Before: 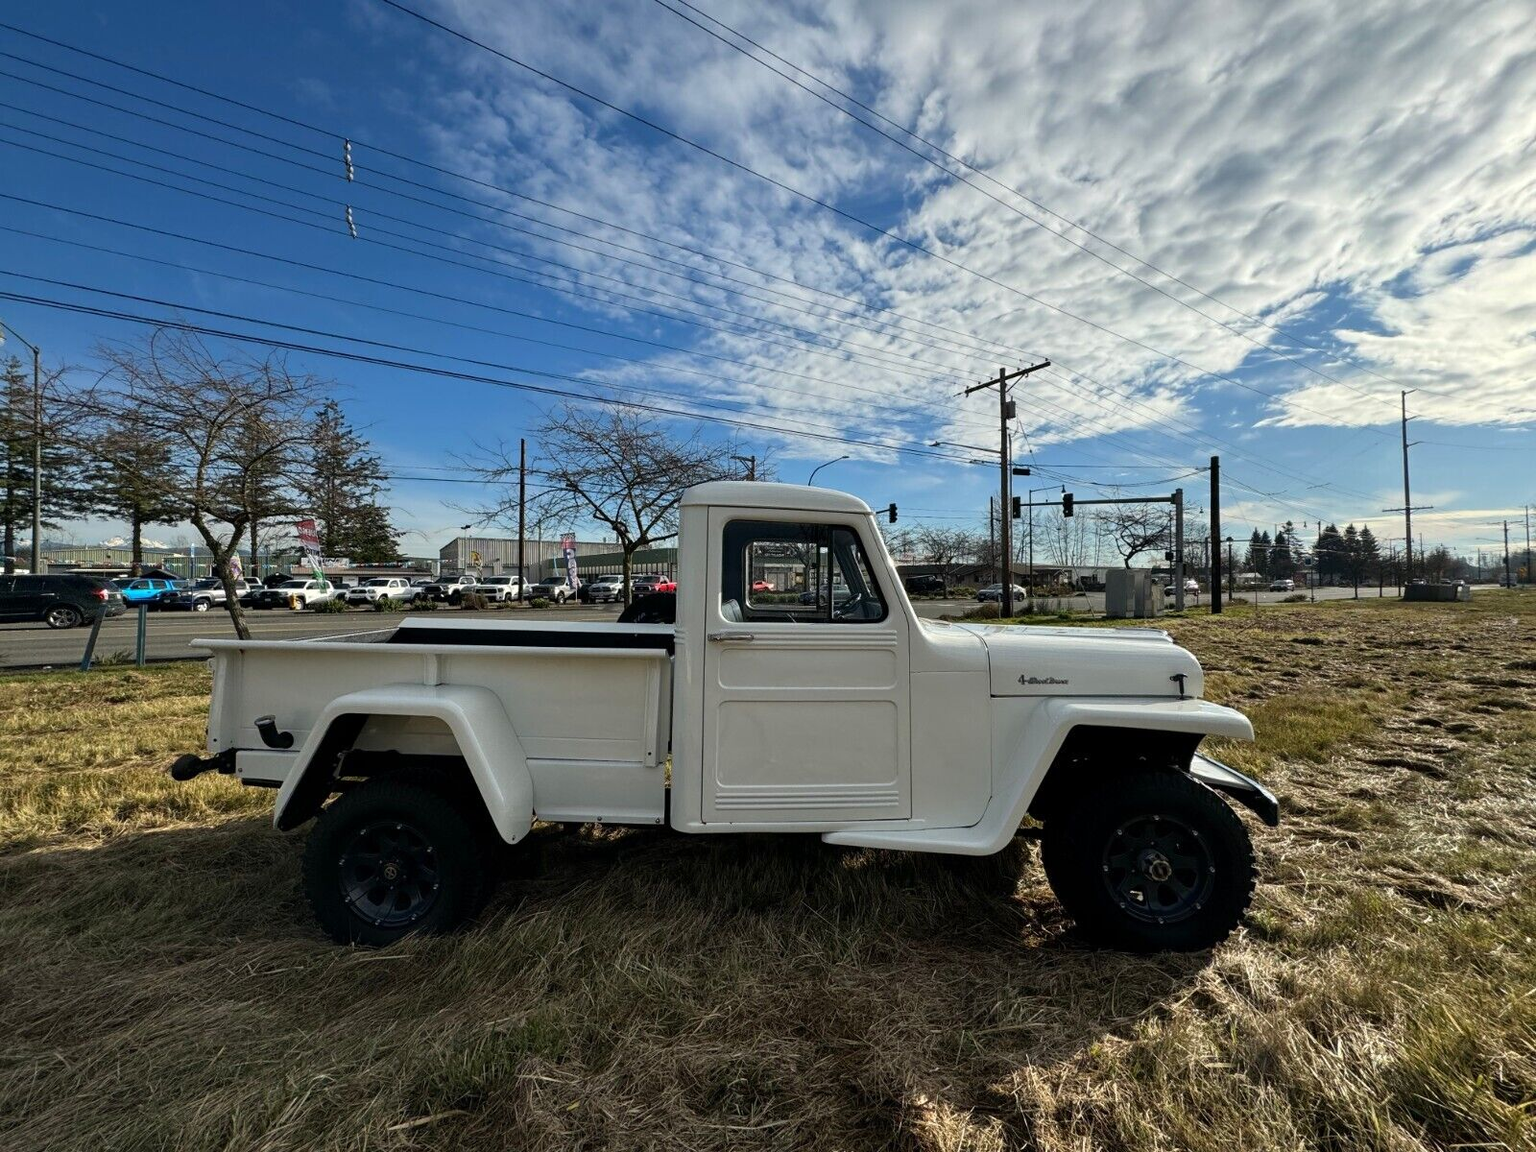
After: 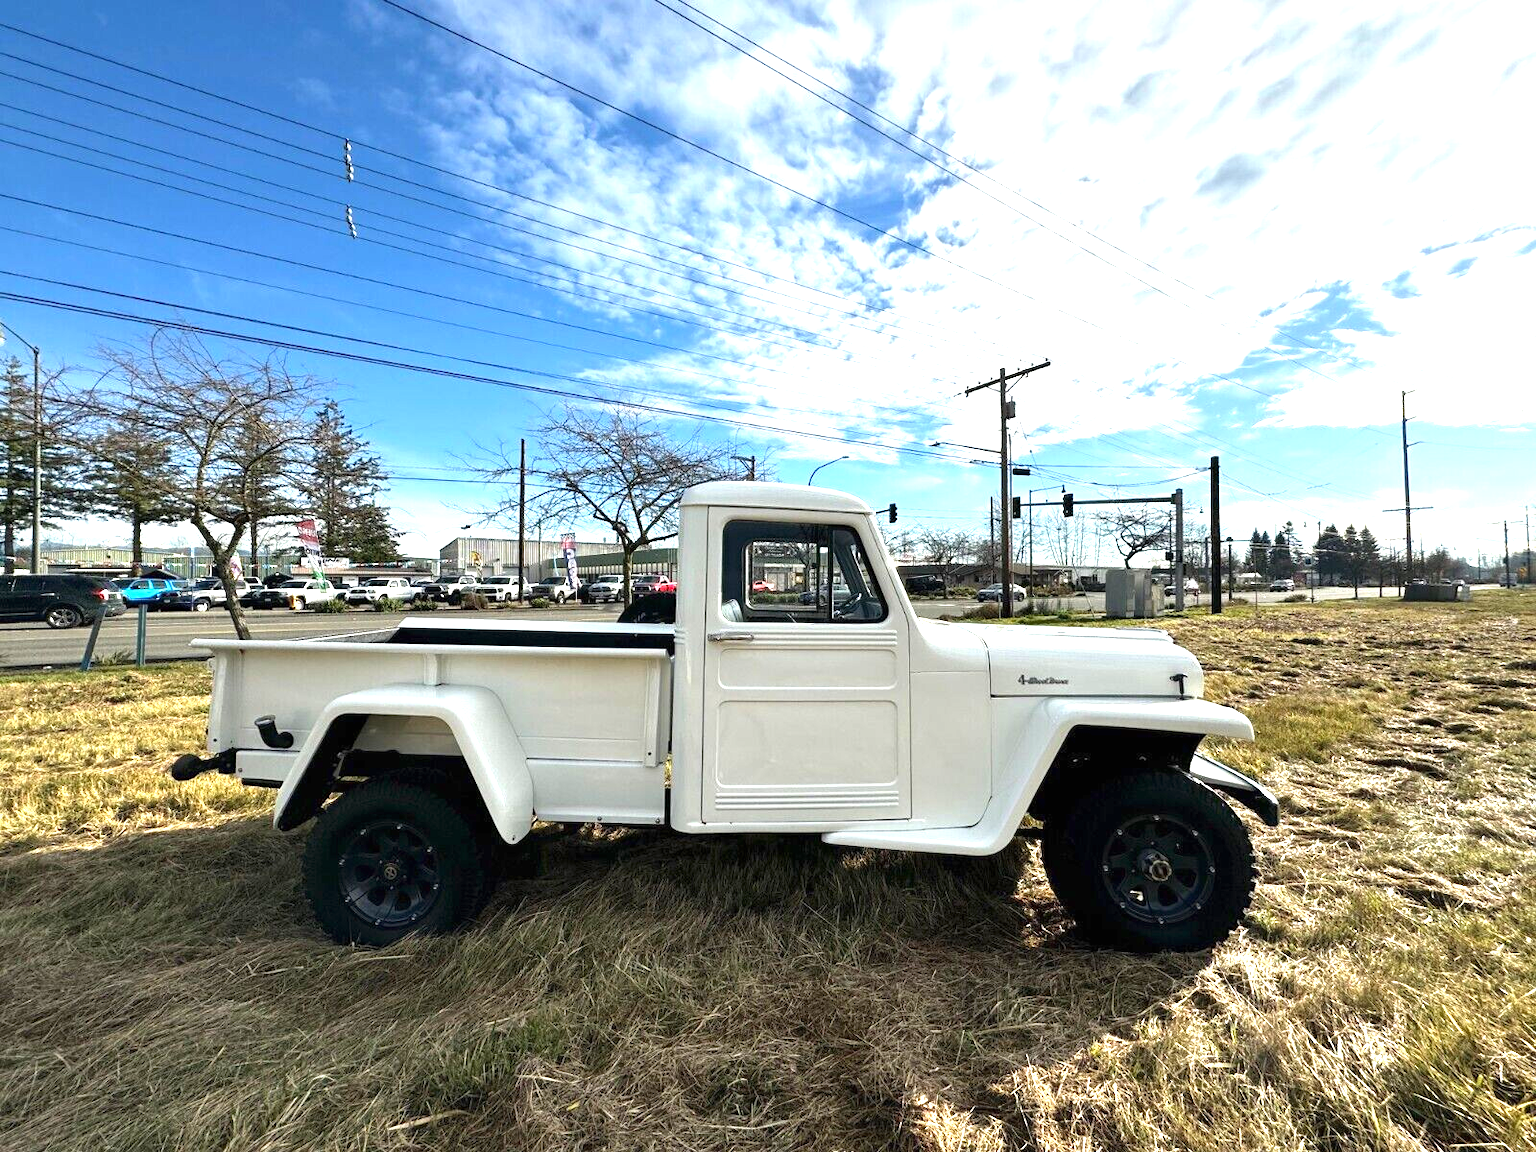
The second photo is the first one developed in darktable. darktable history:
exposure: black level correction 0, exposure 1.498 EV, compensate highlight preservation false
